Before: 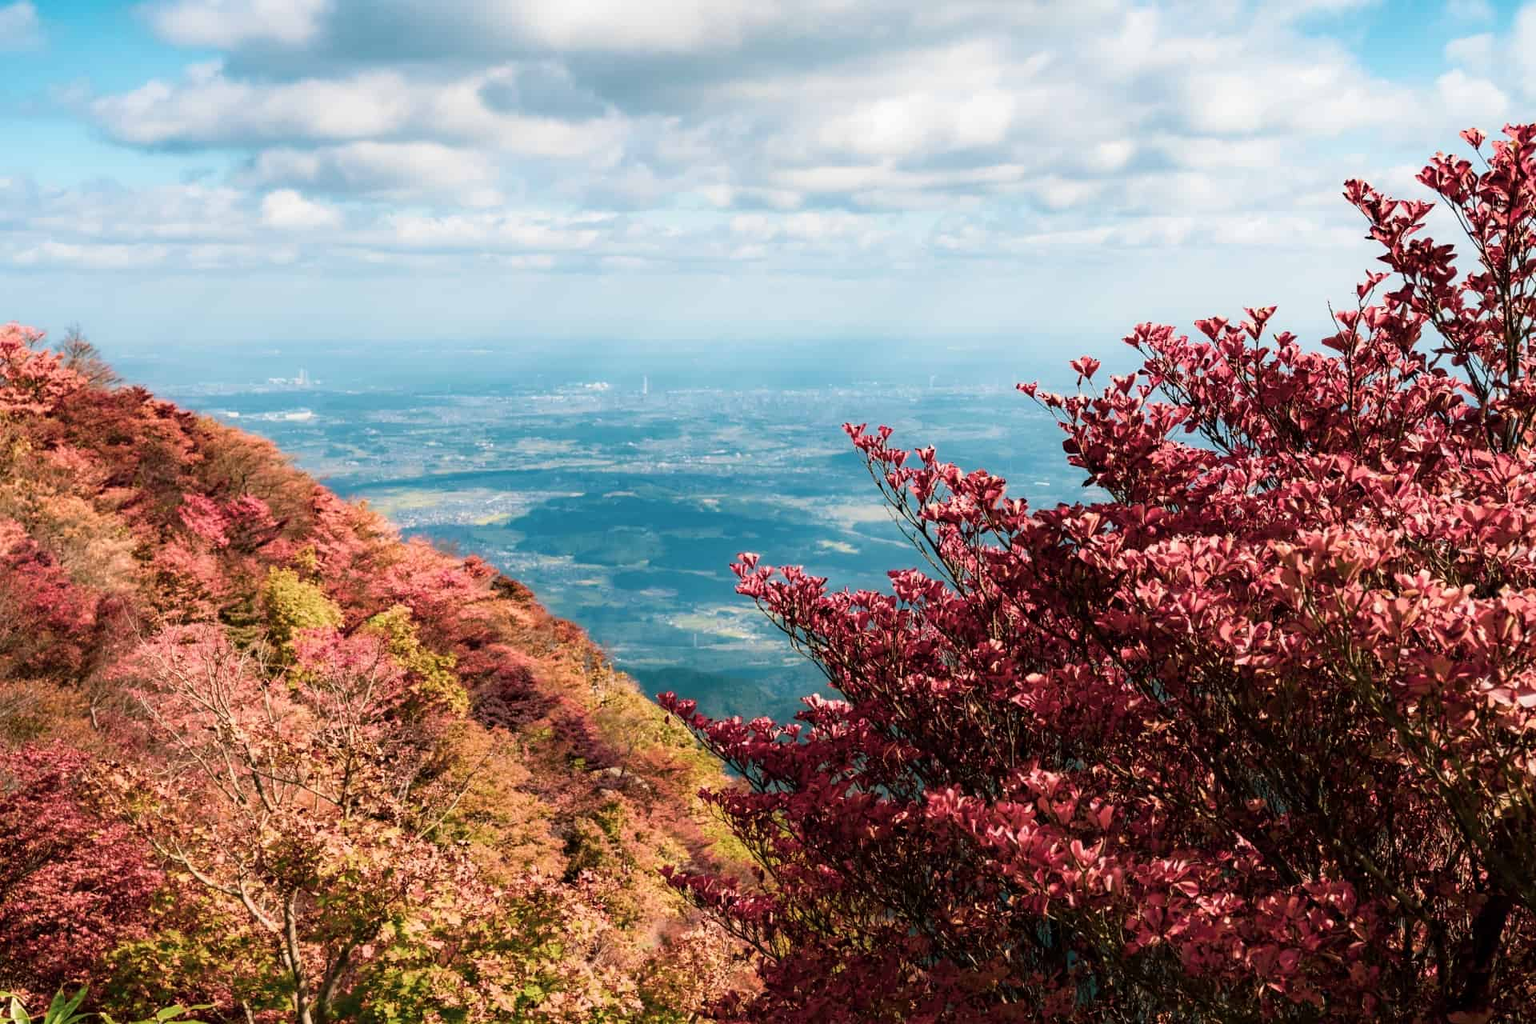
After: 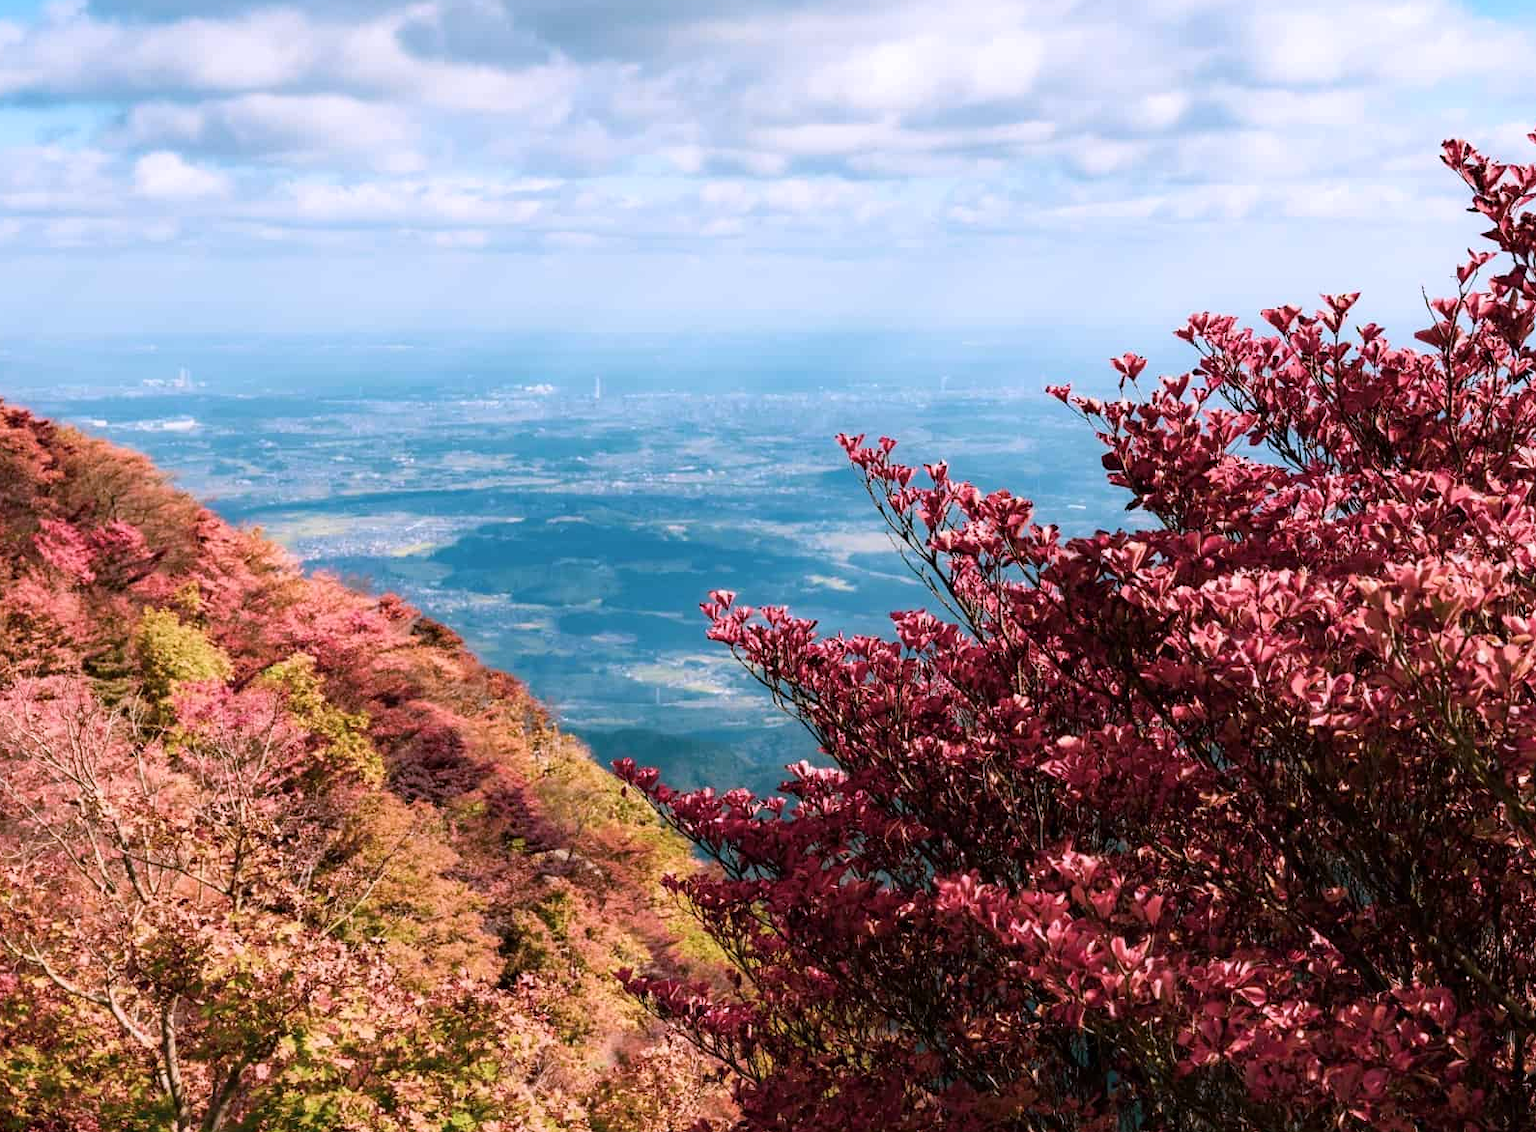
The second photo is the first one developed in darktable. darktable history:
white balance: red 1.004, blue 1.096
crop: left 9.807%, top 6.259%, right 7.334%, bottom 2.177%
